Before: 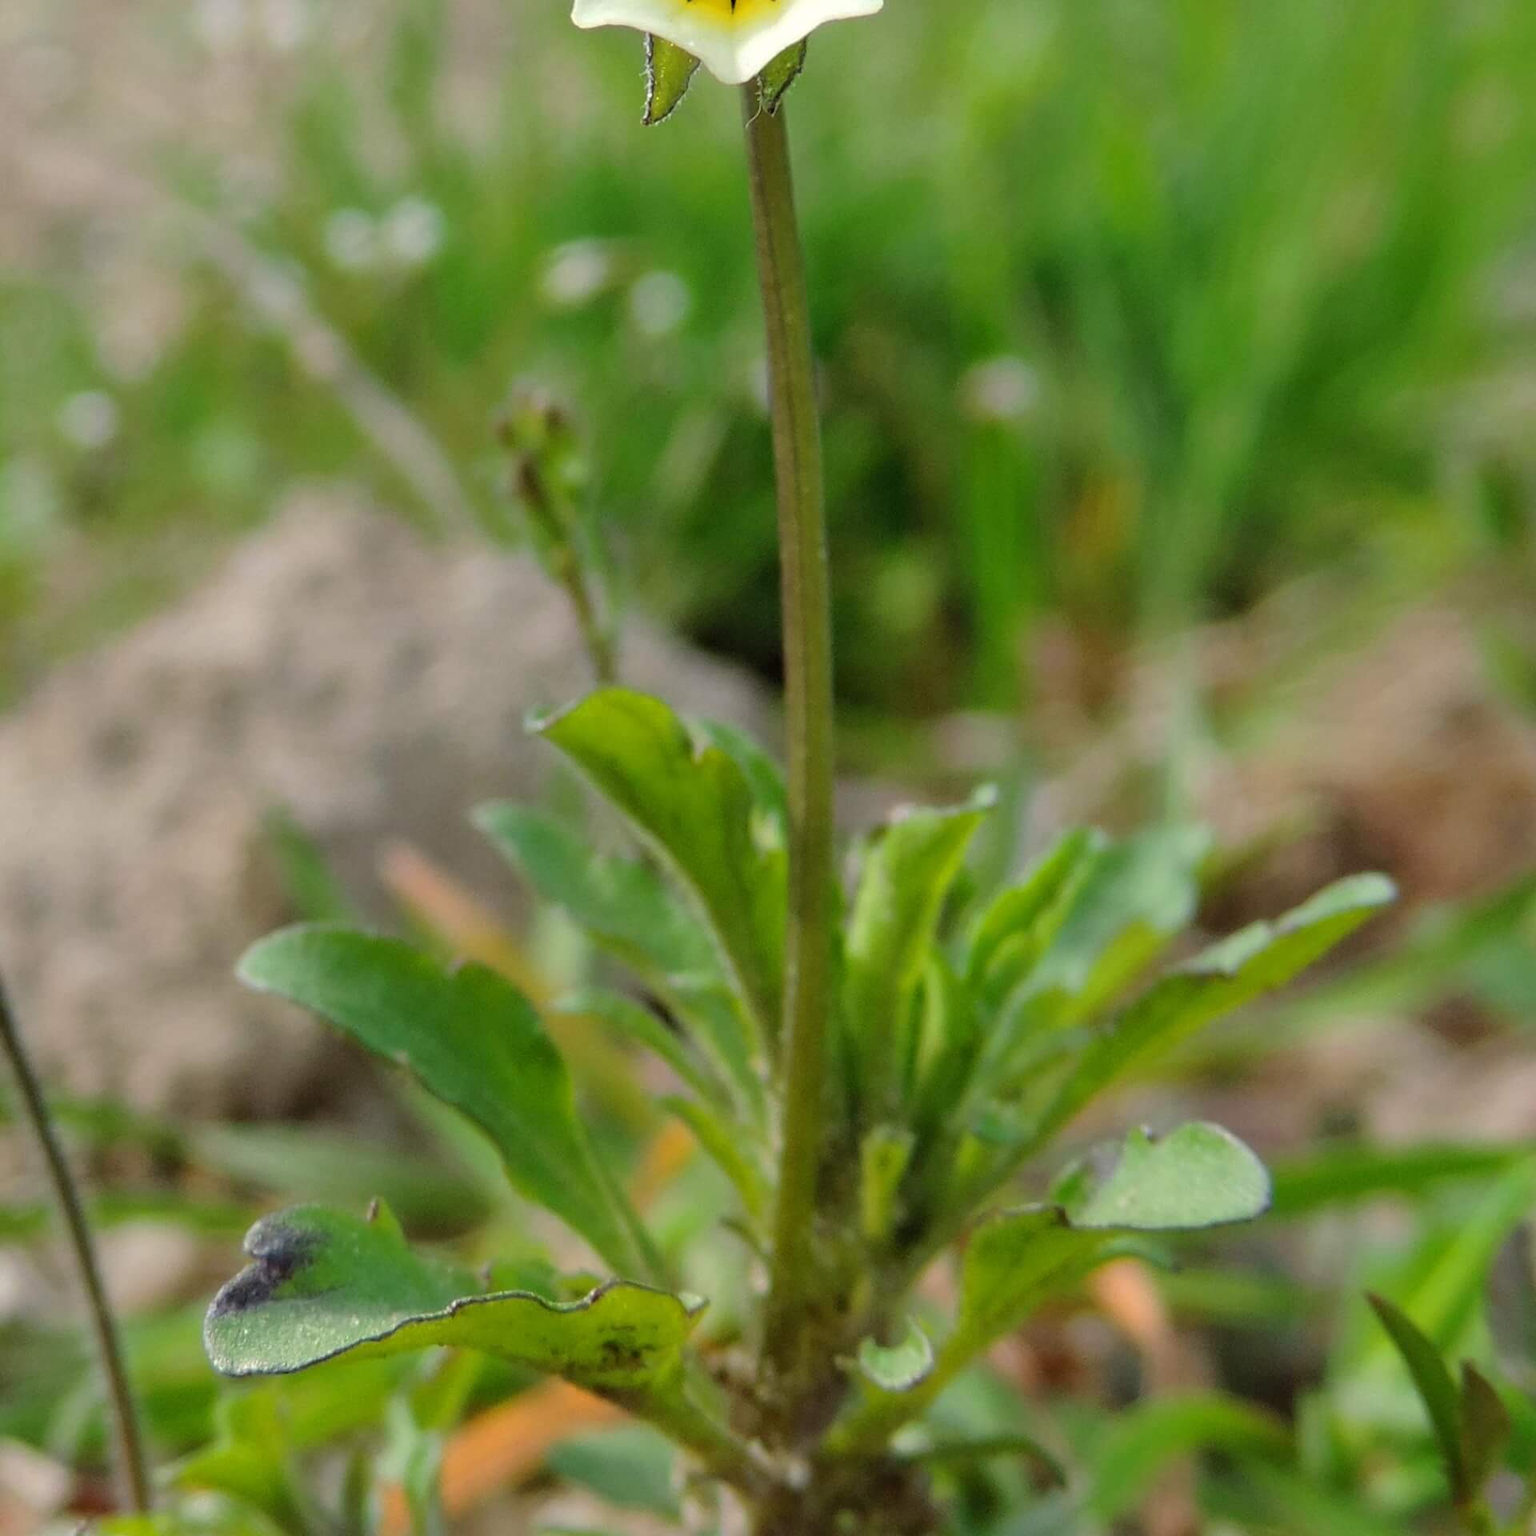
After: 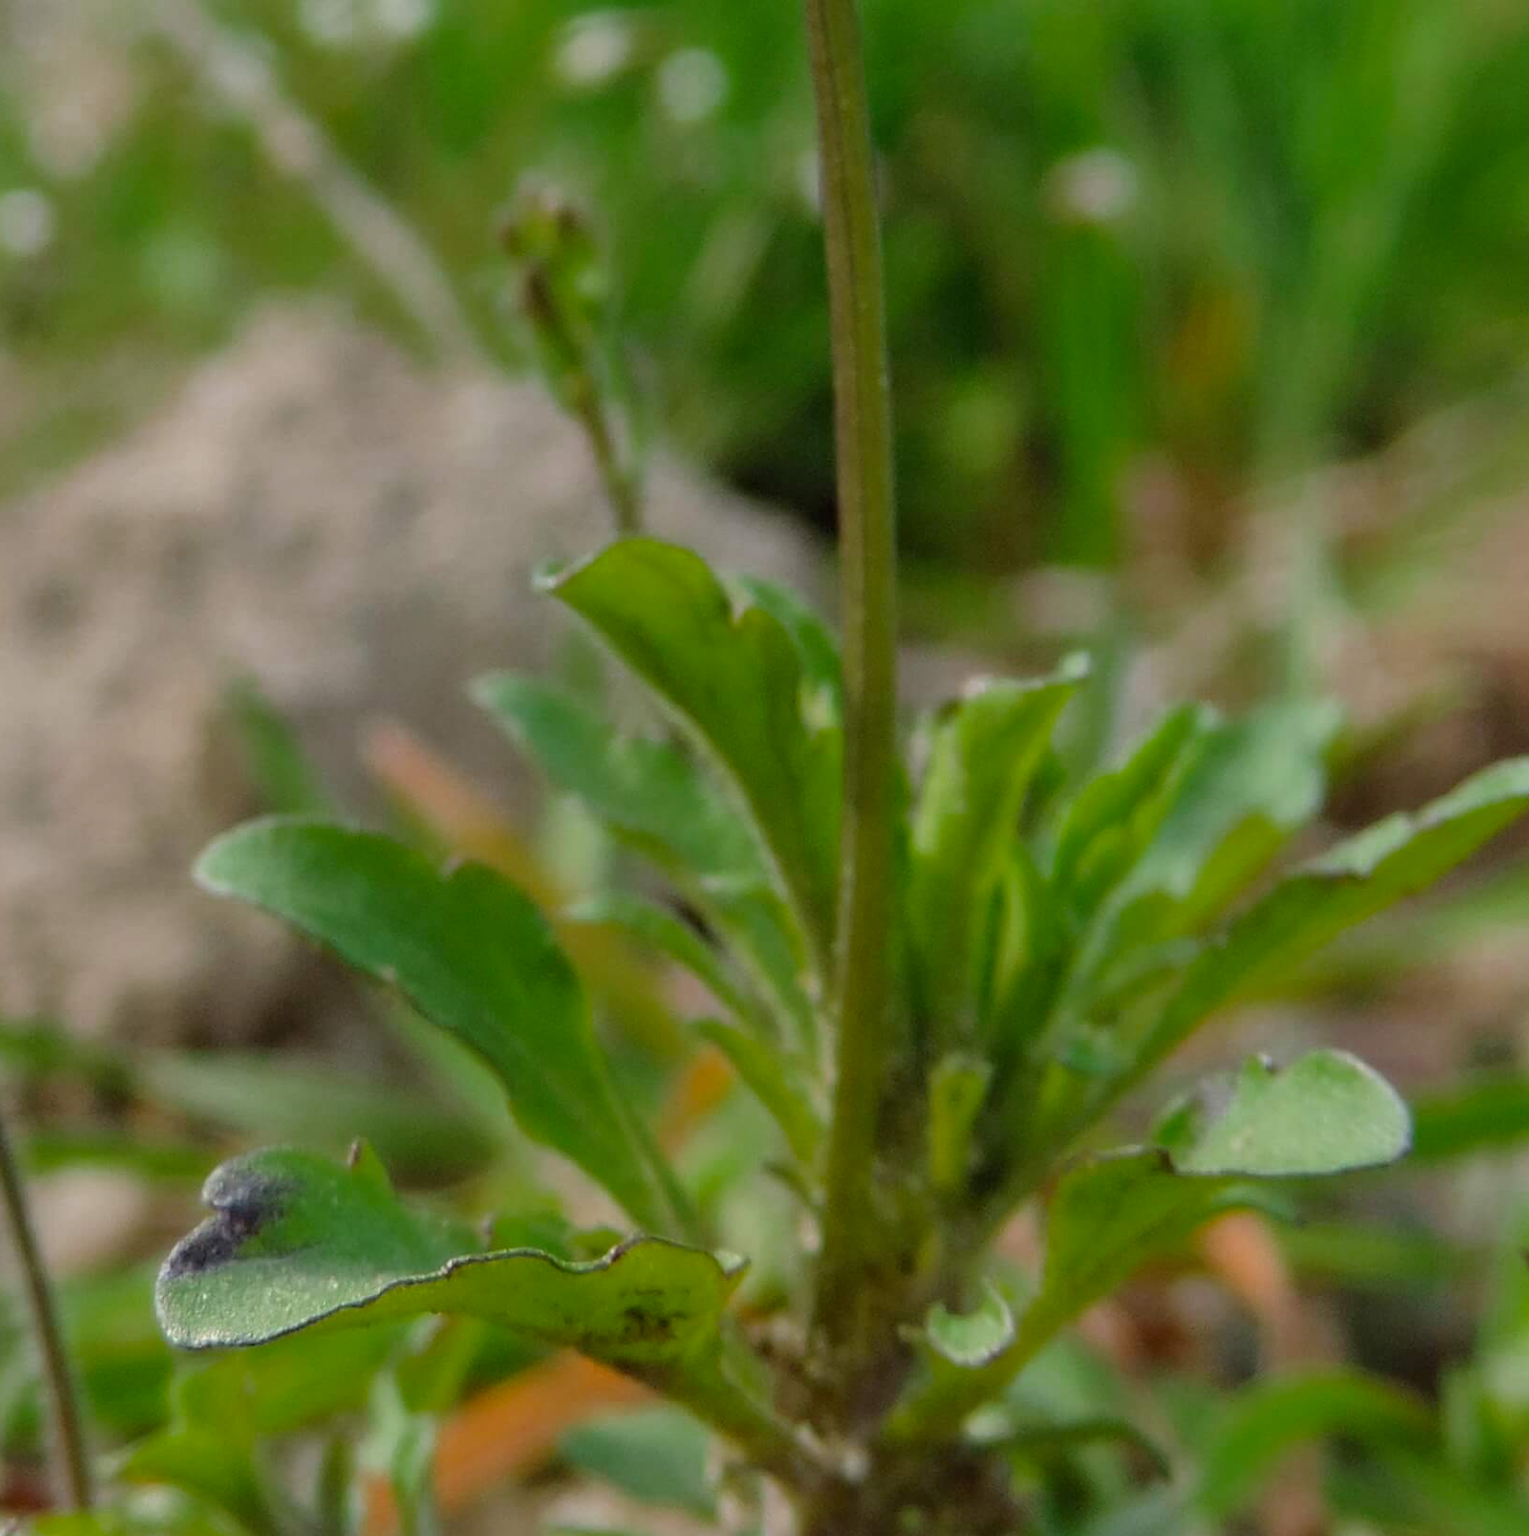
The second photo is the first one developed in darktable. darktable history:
crop and rotate: left 4.708%, top 15.031%, right 10.705%
color zones: curves: ch0 [(0.27, 0.396) (0.563, 0.504) (0.75, 0.5) (0.787, 0.307)]
